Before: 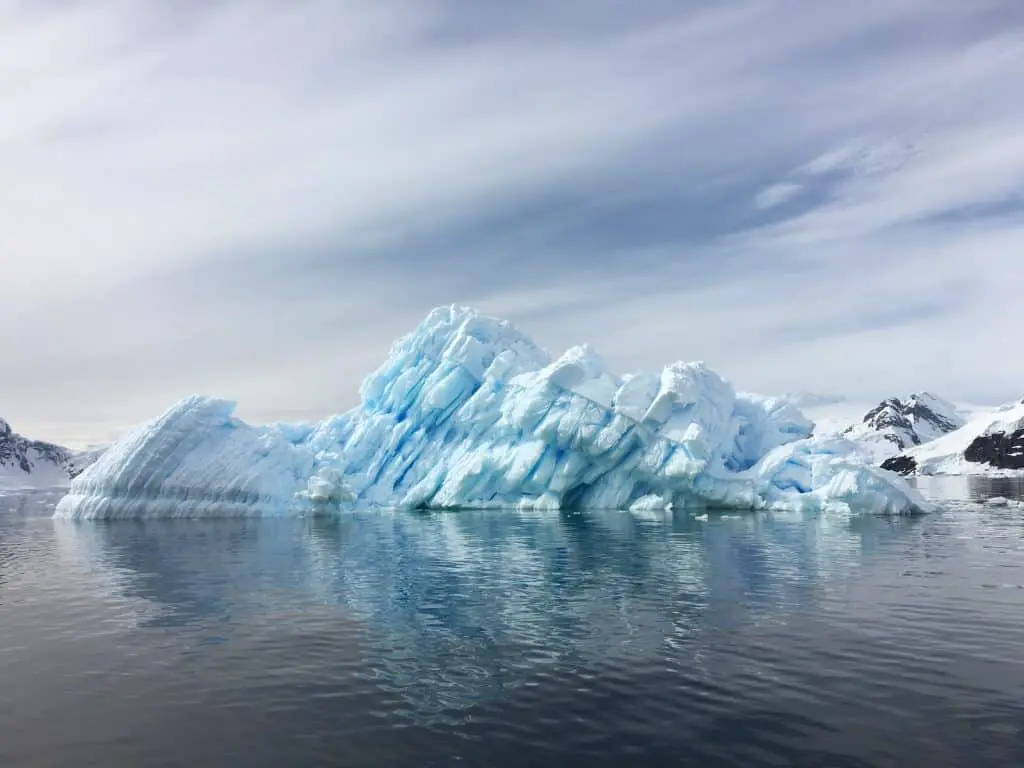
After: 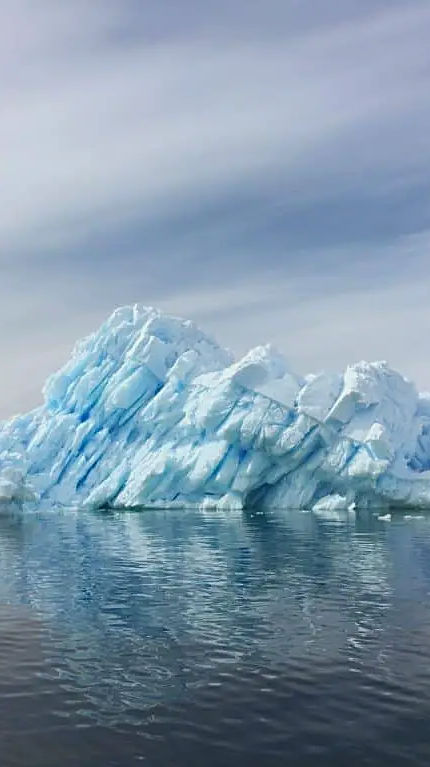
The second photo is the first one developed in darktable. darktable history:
sharpen: amount 0.494
crop: left 30.973%, right 26.969%
contrast brightness saturation: contrast -0.108
